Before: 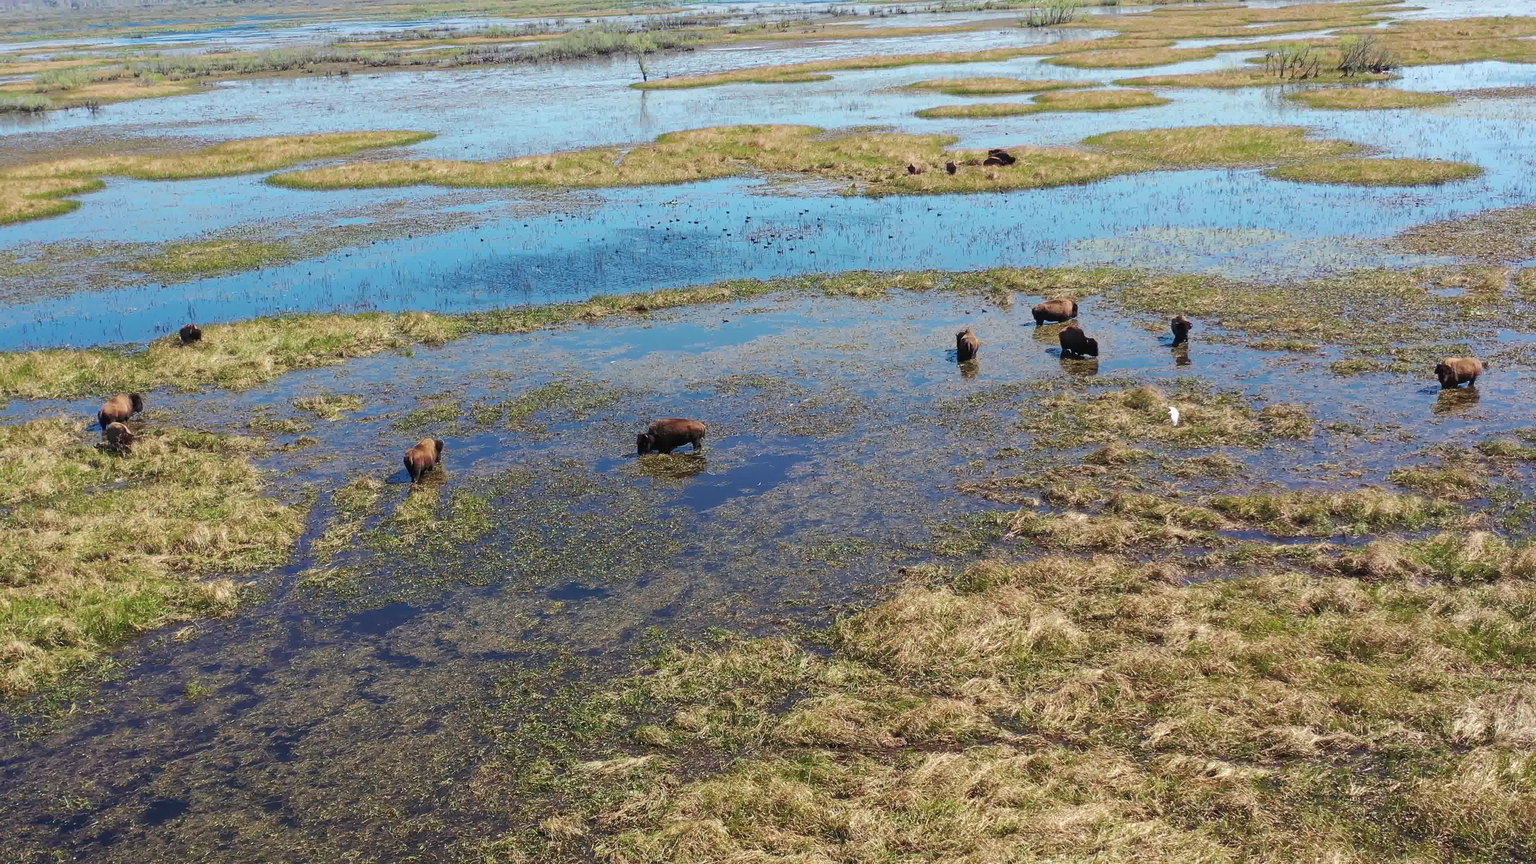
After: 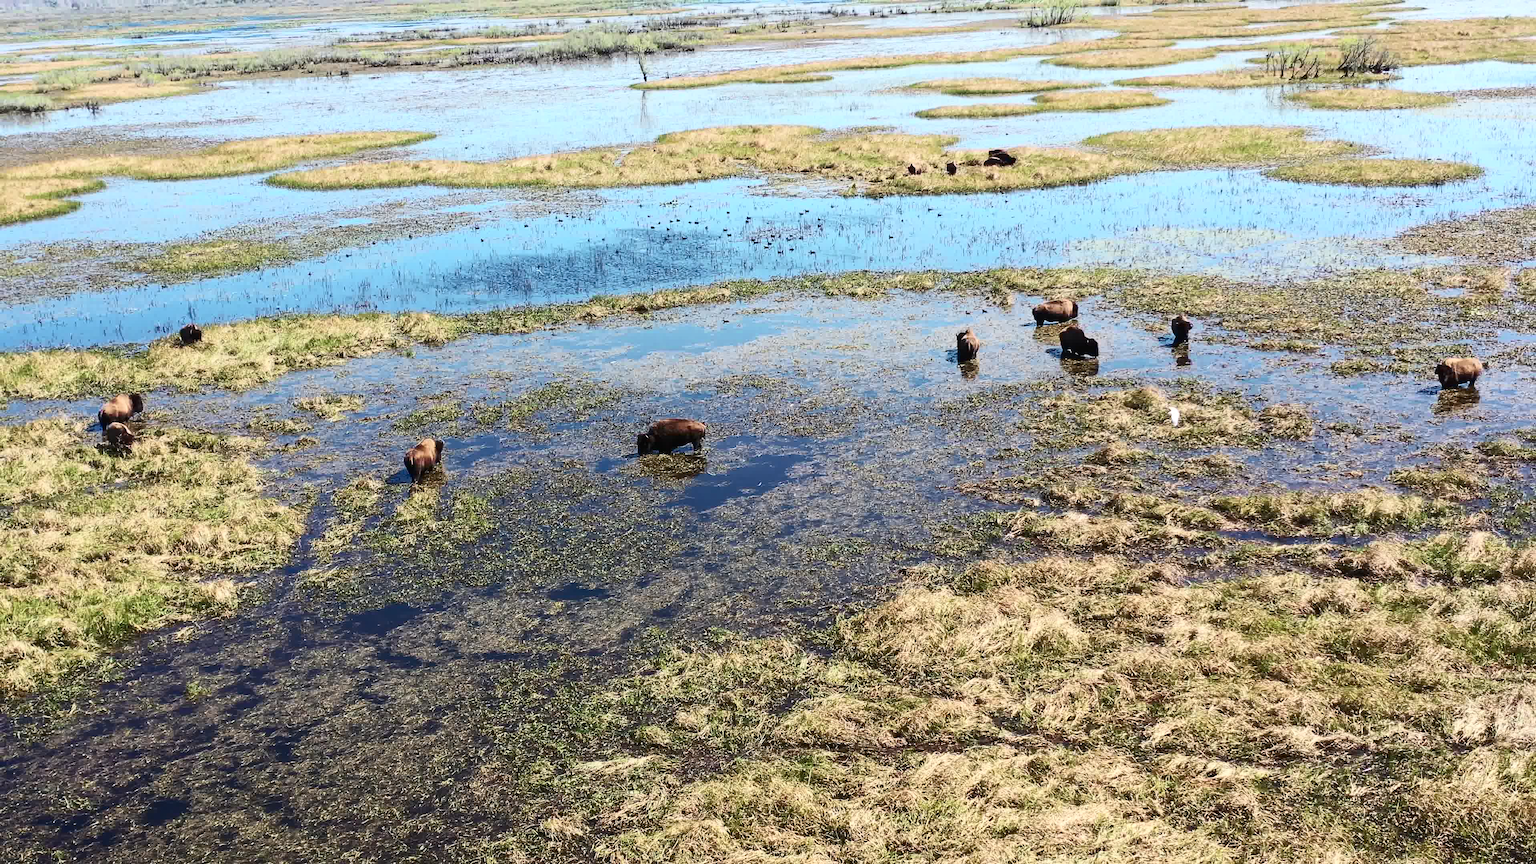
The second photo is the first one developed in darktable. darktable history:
contrast brightness saturation: contrast 0.389, brightness 0.113
